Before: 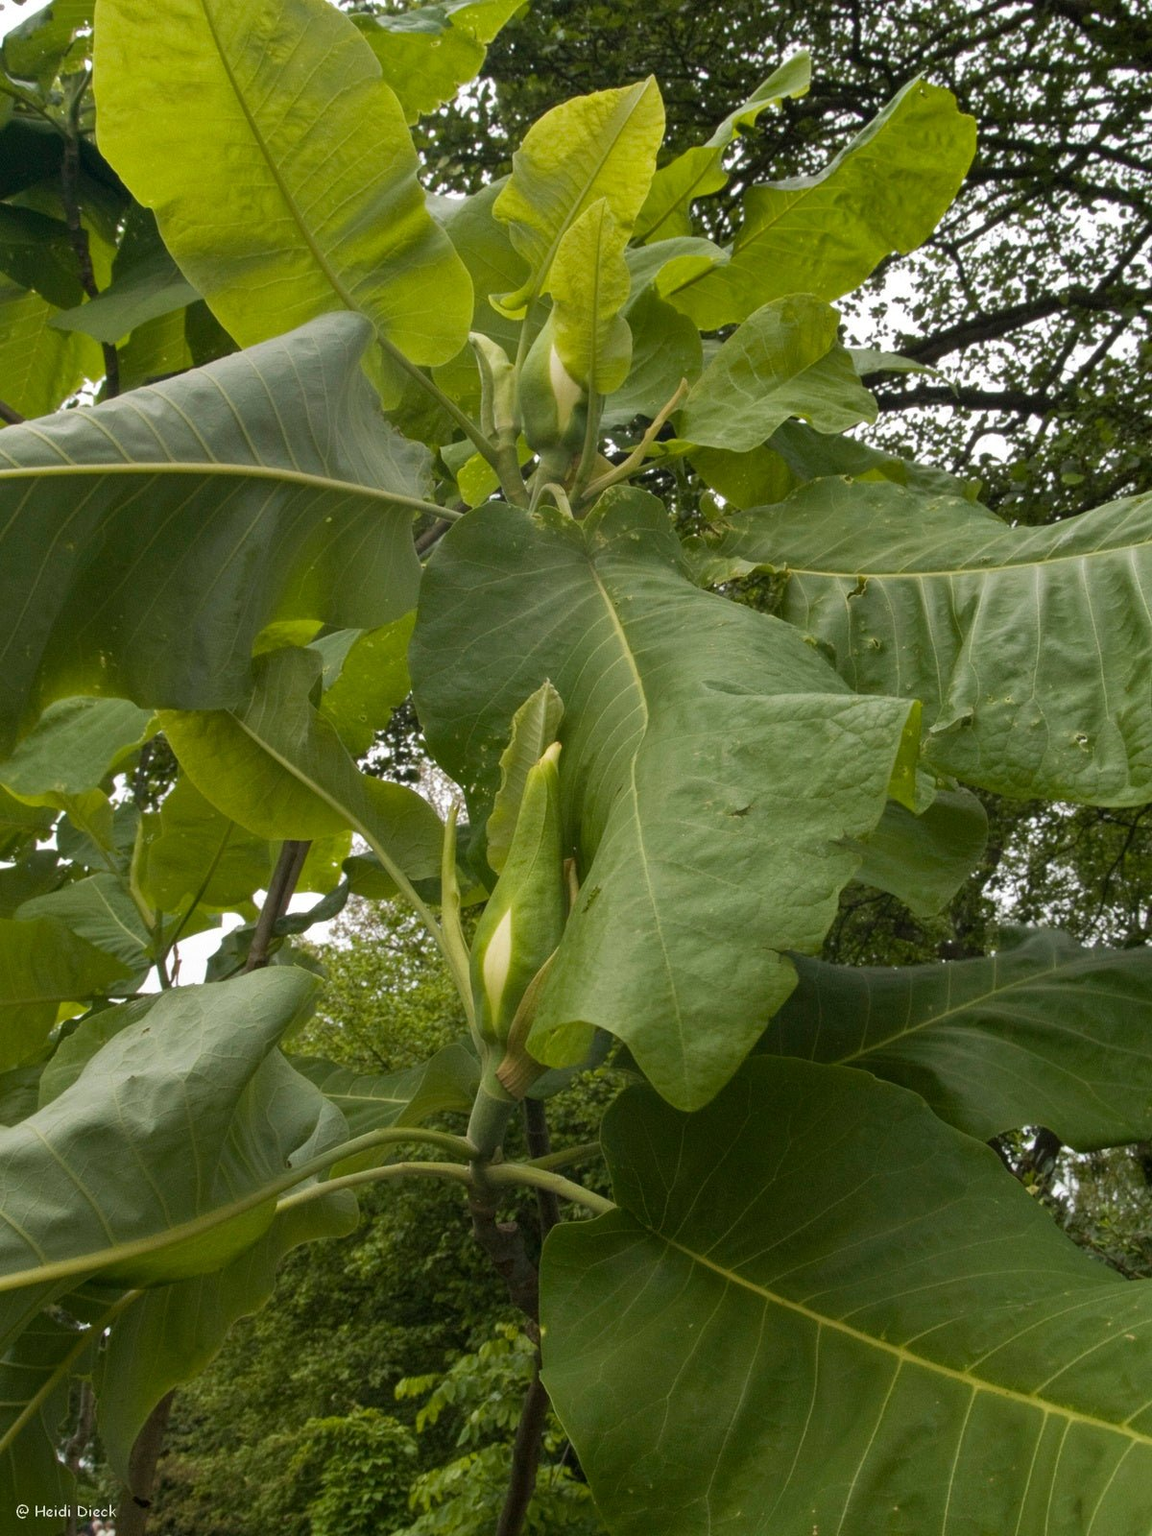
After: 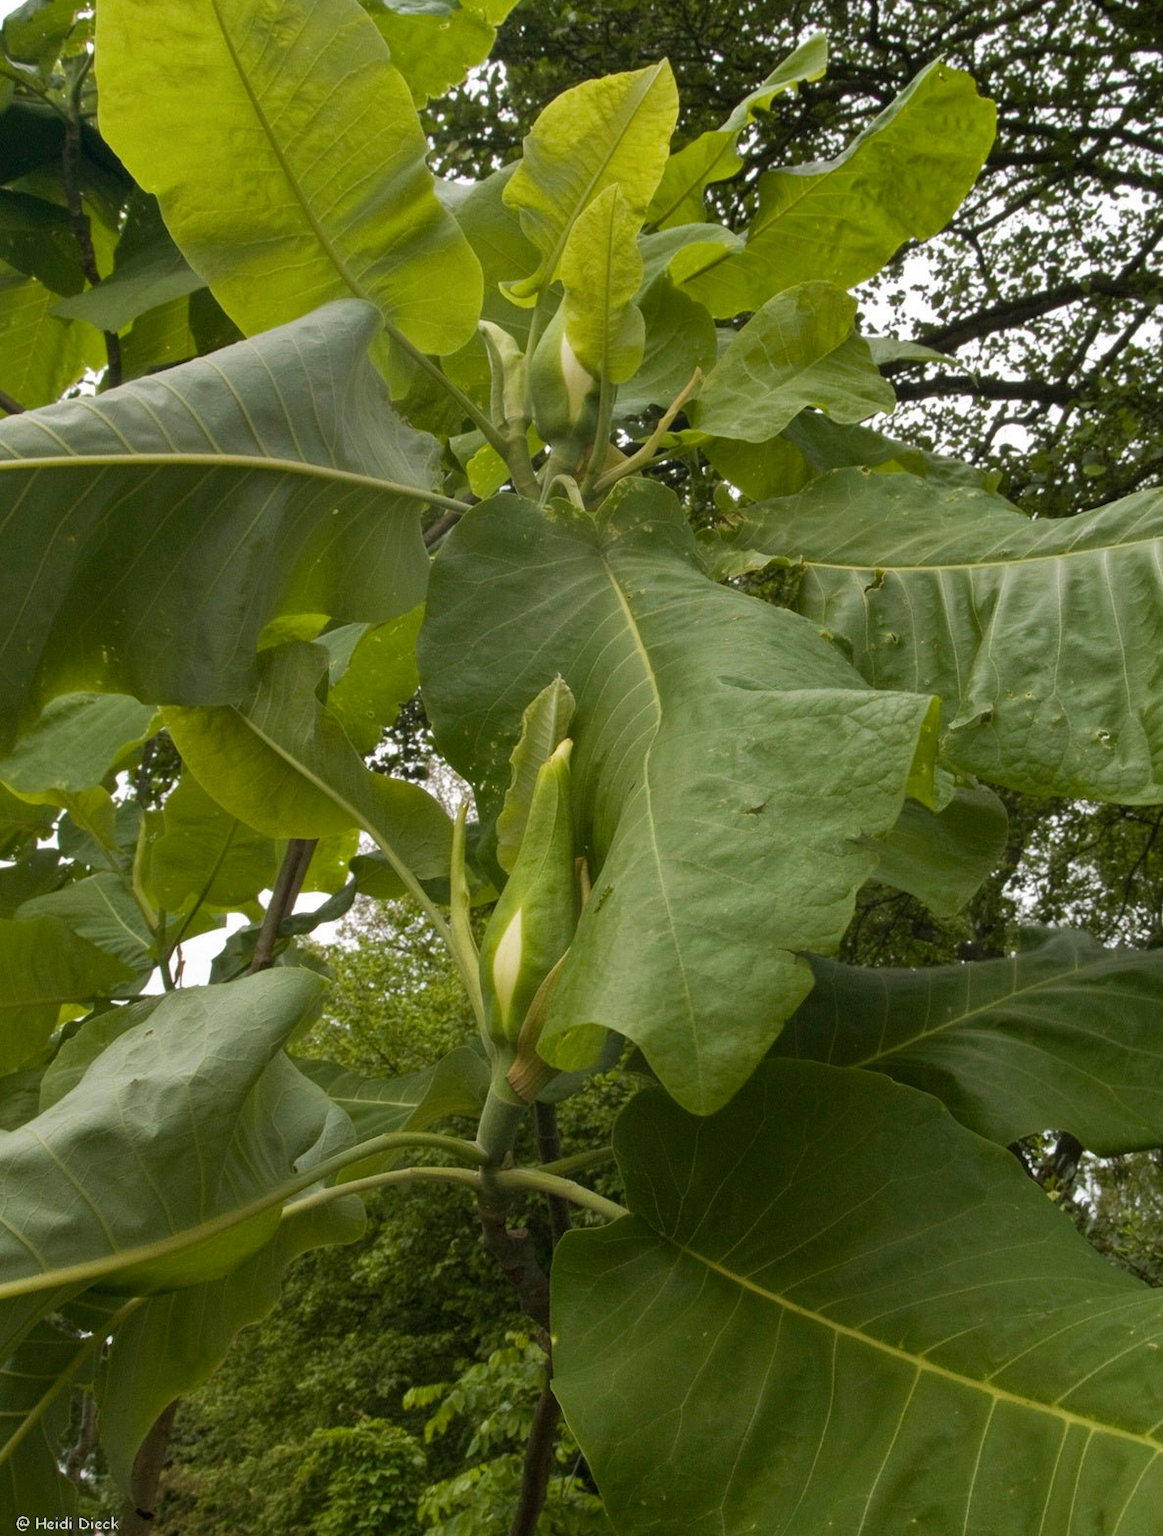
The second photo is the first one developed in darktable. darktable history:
crop: top 1.192%, right 0.093%
exposure: compensate highlight preservation false
color balance rgb: shadows lift › chroma 3.885%, shadows lift › hue 89.95°, perceptual saturation grading › global saturation 0.294%
